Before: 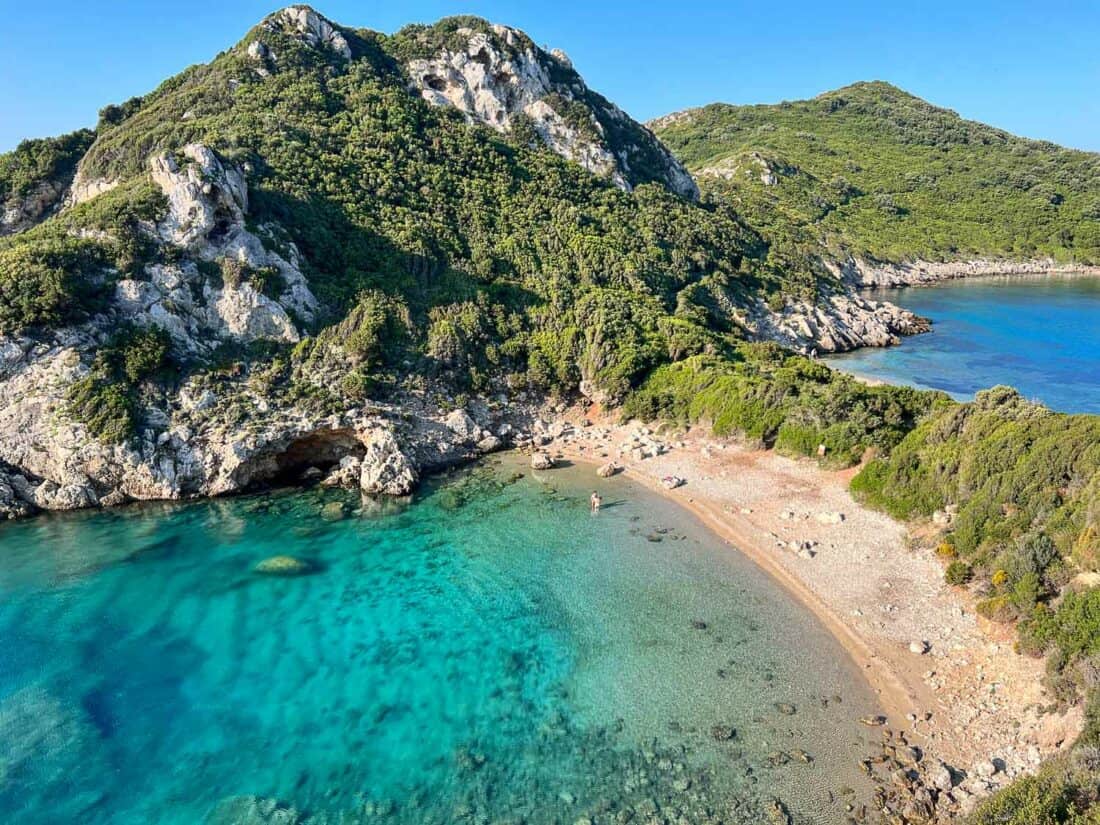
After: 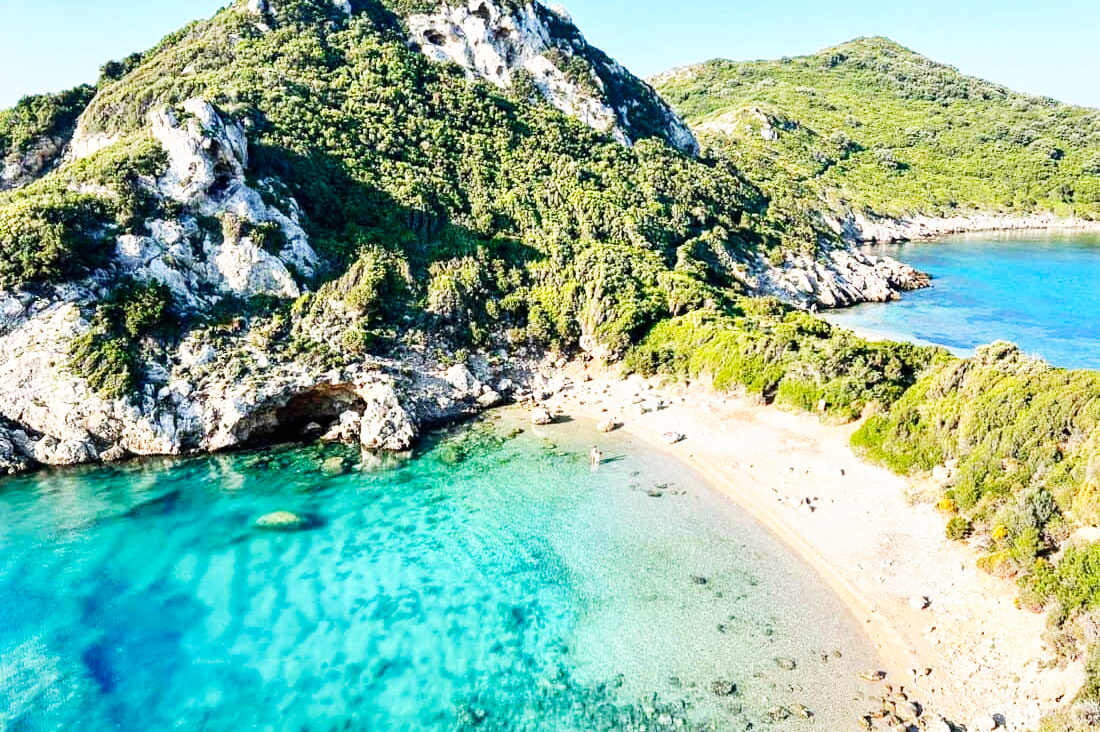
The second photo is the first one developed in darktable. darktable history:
base curve: curves: ch0 [(0, 0) (0.007, 0.004) (0.027, 0.03) (0.046, 0.07) (0.207, 0.54) (0.442, 0.872) (0.673, 0.972) (1, 1)], preserve colors none
crop and rotate: top 5.552%, bottom 5.68%
